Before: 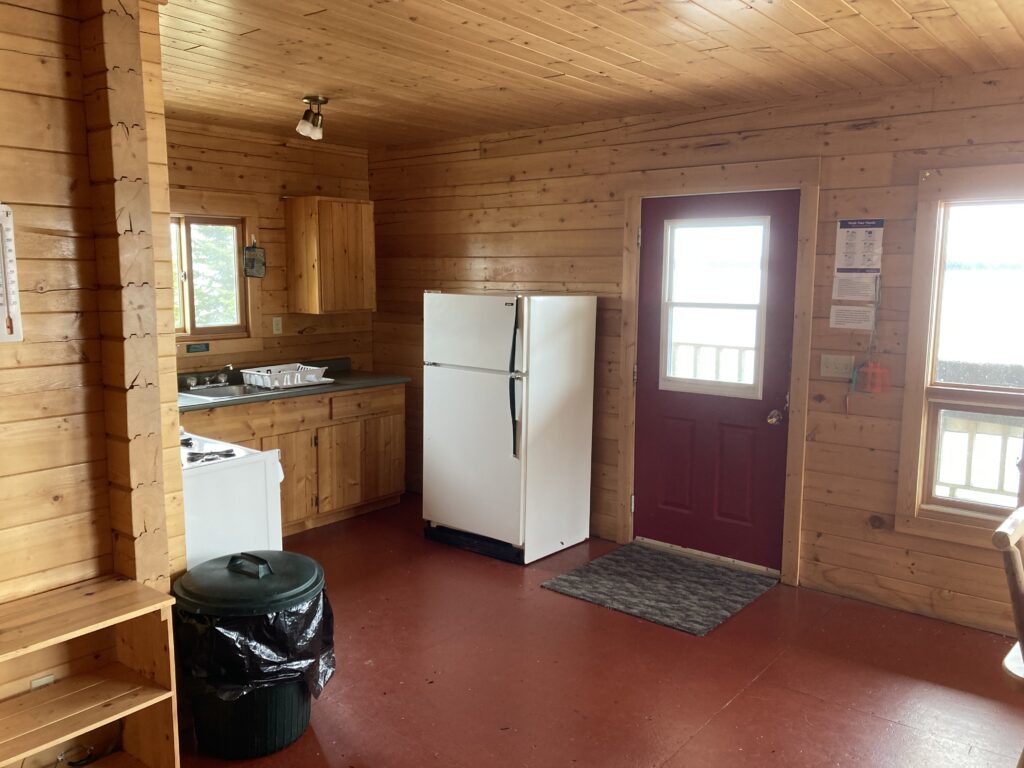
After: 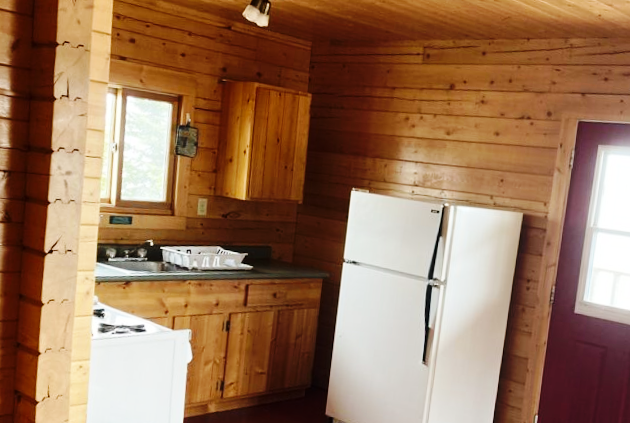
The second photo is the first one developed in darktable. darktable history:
base curve: curves: ch0 [(0, 0) (0.036, 0.025) (0.121, 0.166) (0.206, 0.329) (0.605, 0.79) (1, 1)], exposure shift 0.01, preserve colors none
crop and rotate: angle -6.4°, left 2.18%, top 6.783%, right 27.479%, bottom 30.257%
